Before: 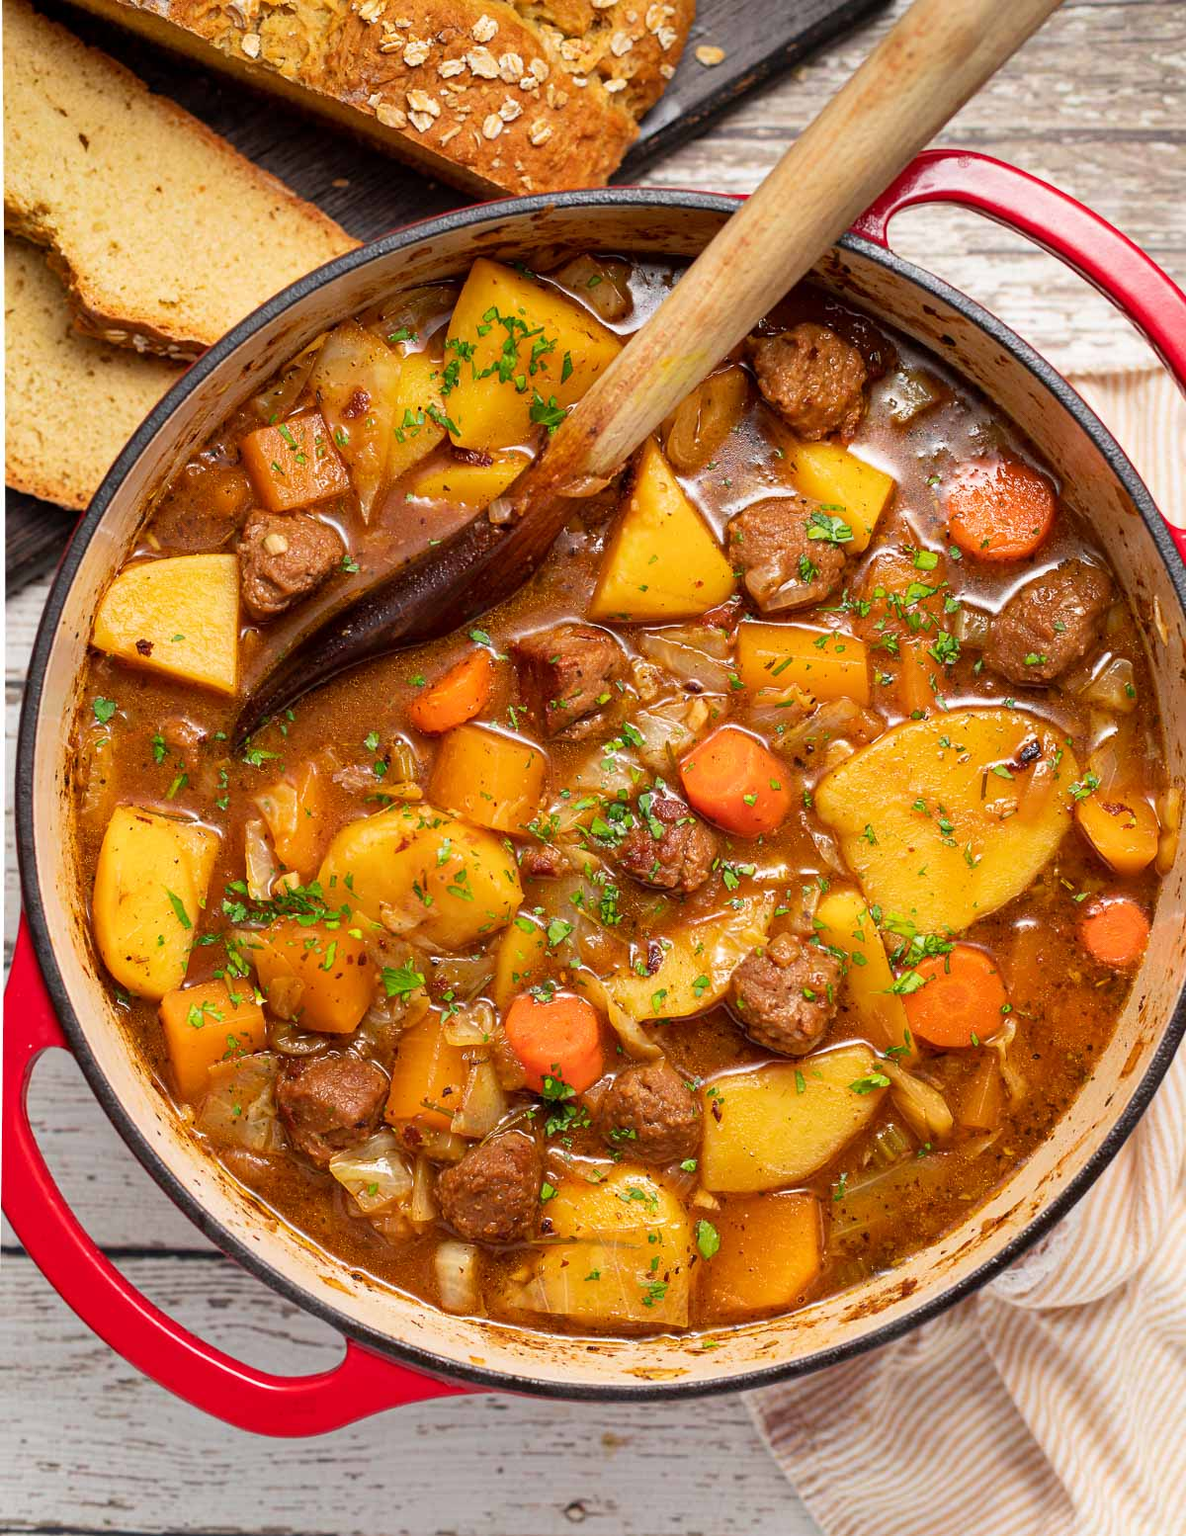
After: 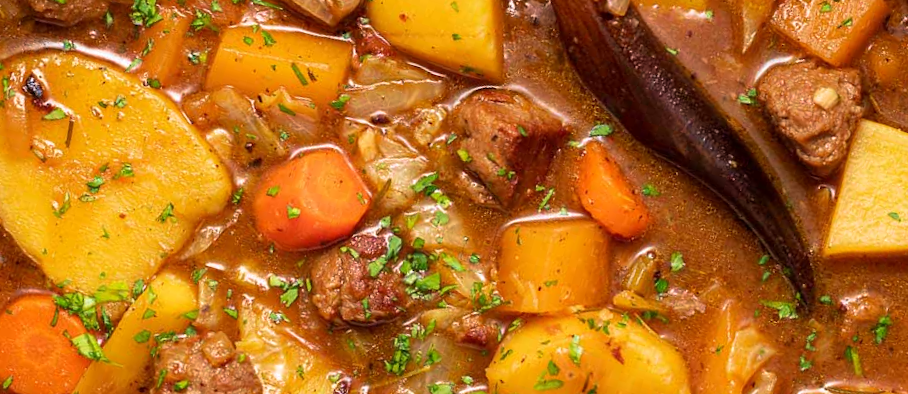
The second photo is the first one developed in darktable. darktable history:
crop and rotate: angle 16.12°, top 30.835%, bottom 35.653%
velvia: strength 45%
